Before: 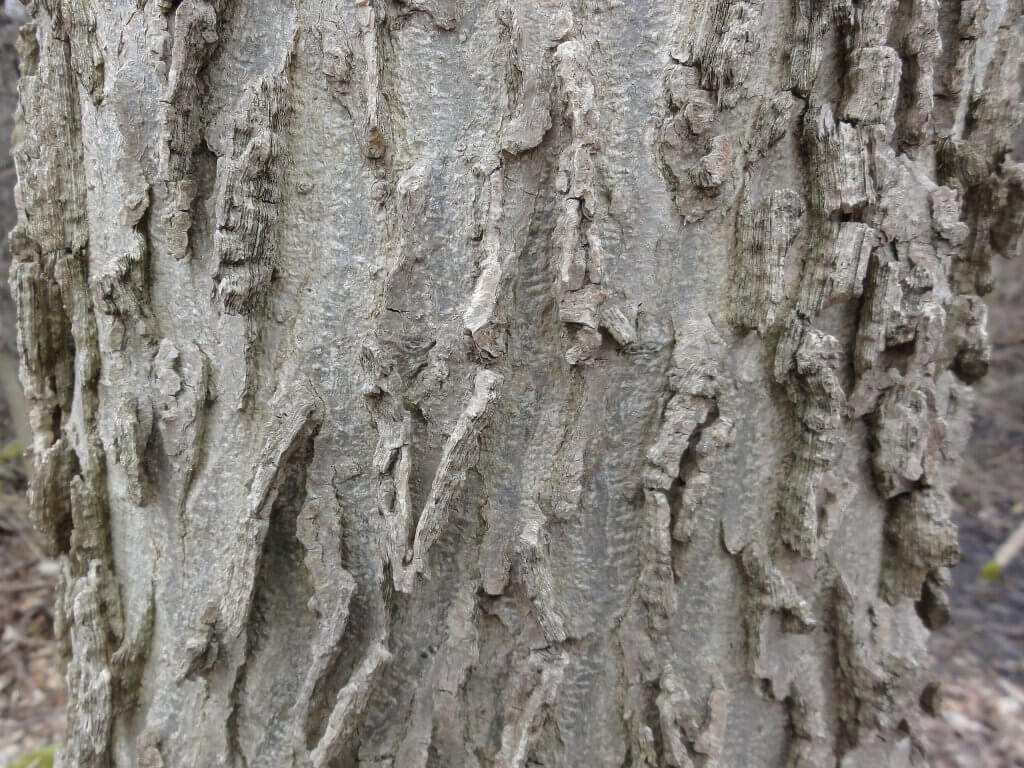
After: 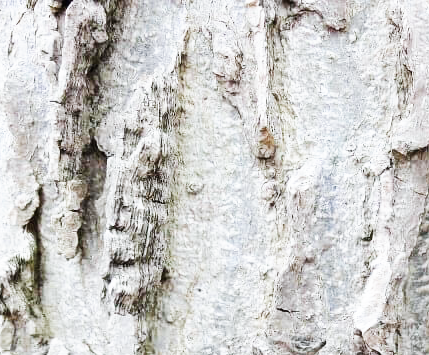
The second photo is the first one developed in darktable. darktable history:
base curve: curves: ch0 [(0, 0) (0.007, 0.004) (0.027, 0.03) (0.046, 0.07) (0.207, 0.54) (0.442, 0.872) (0.673, 0.972) (1, 1)], preserve colors none
crop and rotate: left 10.817%, top 0.062%, right 47.194%, bottom 53.626%
white balance: red 0.98, blue 1.034
